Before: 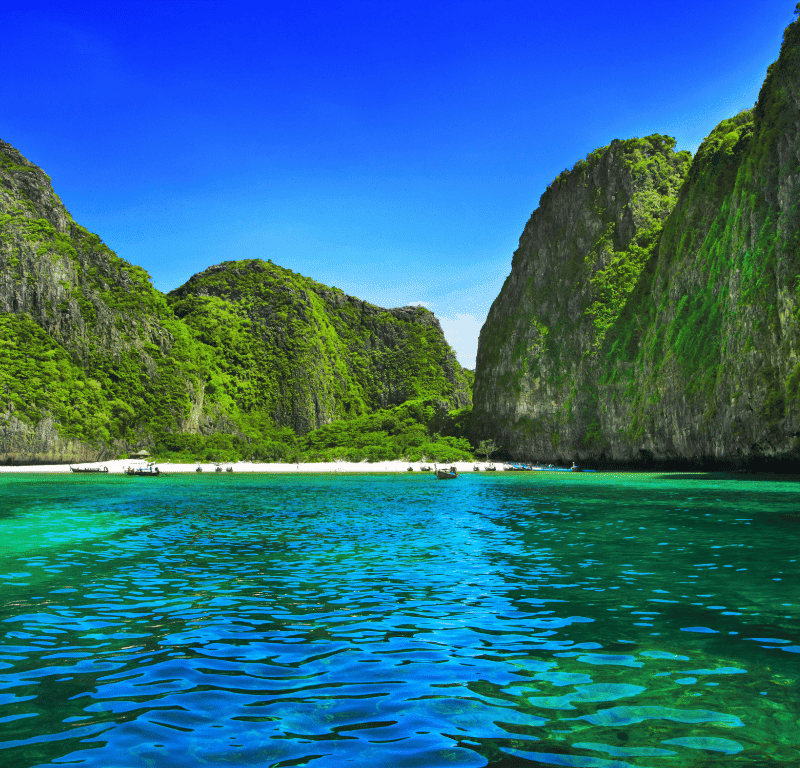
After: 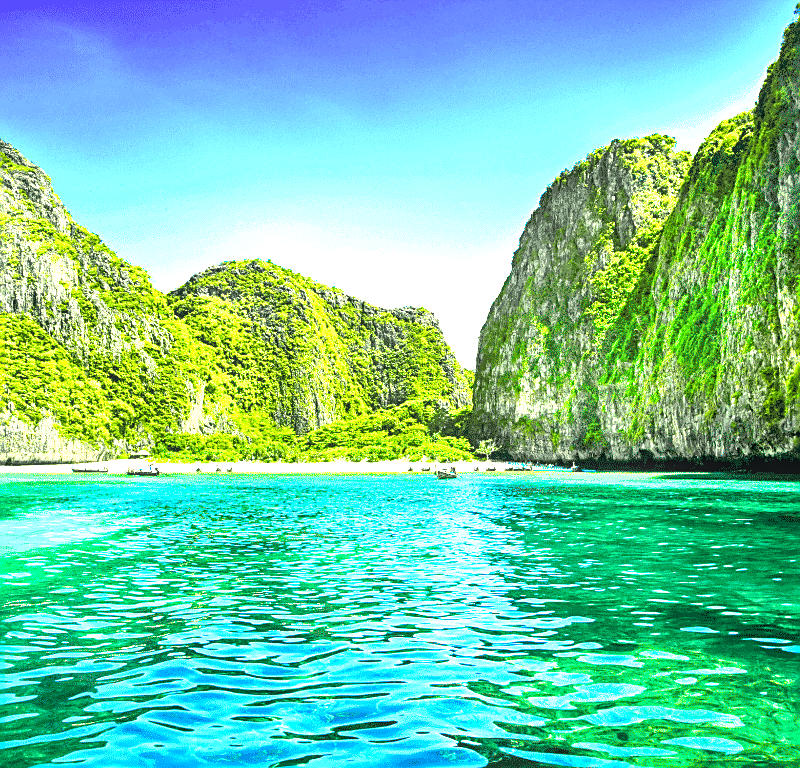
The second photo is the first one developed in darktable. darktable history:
levels: levels [0, 0.352, 0.703]
base curve: curves: ch0 [(0, 0) (0.012, 0.01) (0.073, 0.168) (0.31, 0.711) (0.645, 0.957) (1, 1)], preserve colors none
local contrast: on, module defaults
sharpen: on, module defaults
